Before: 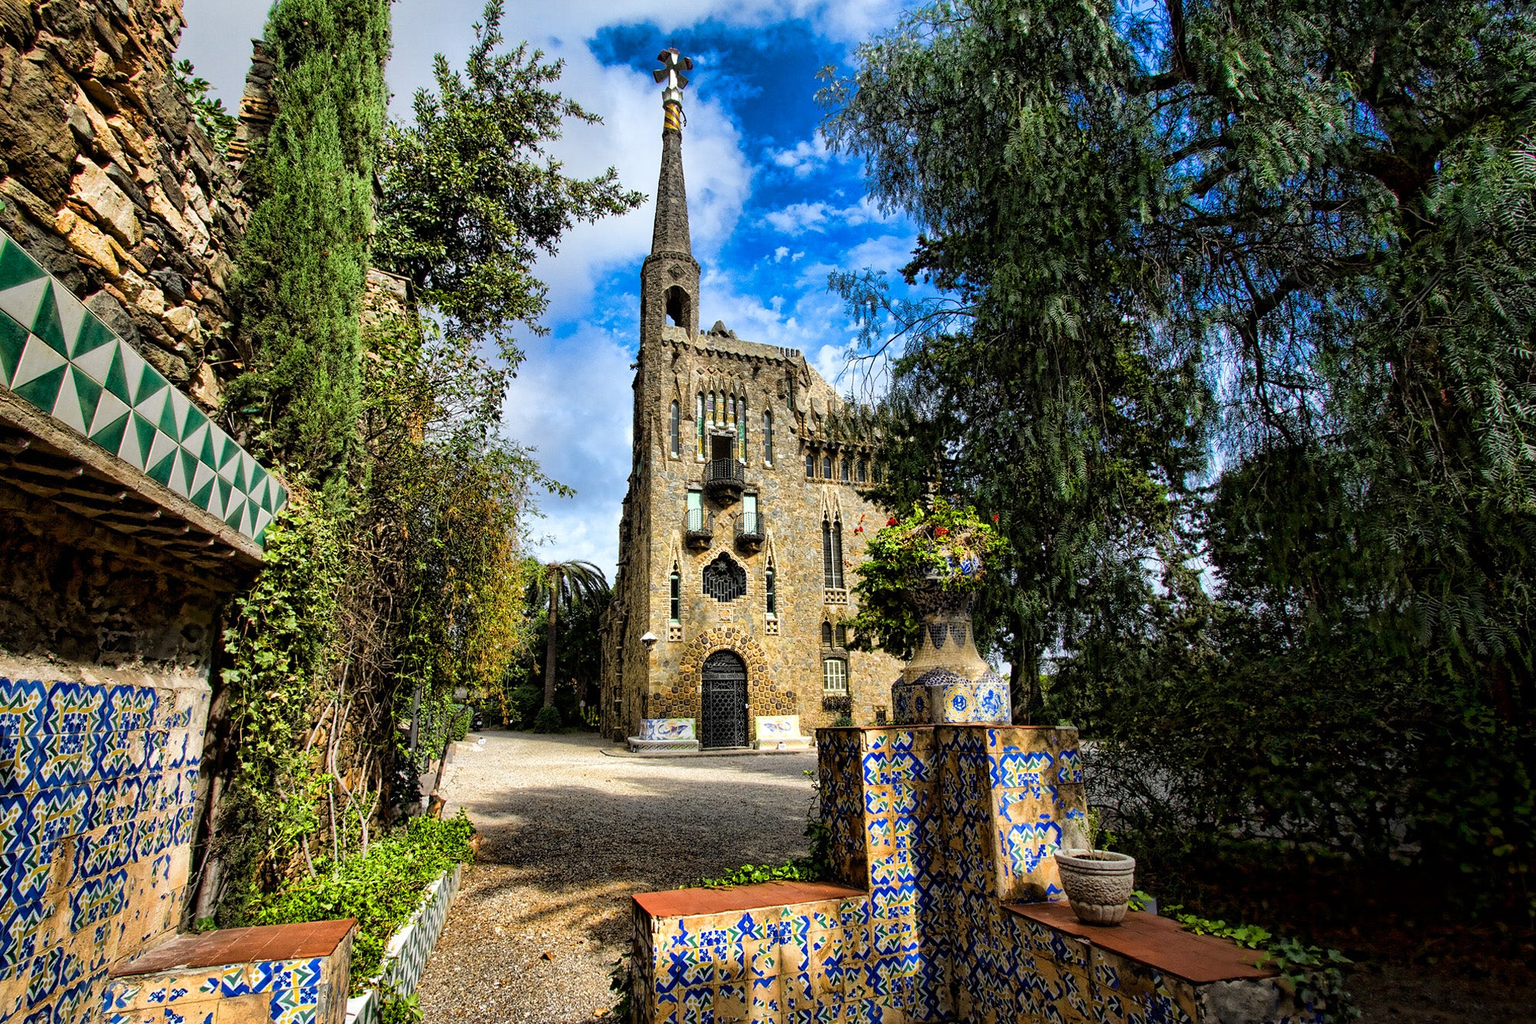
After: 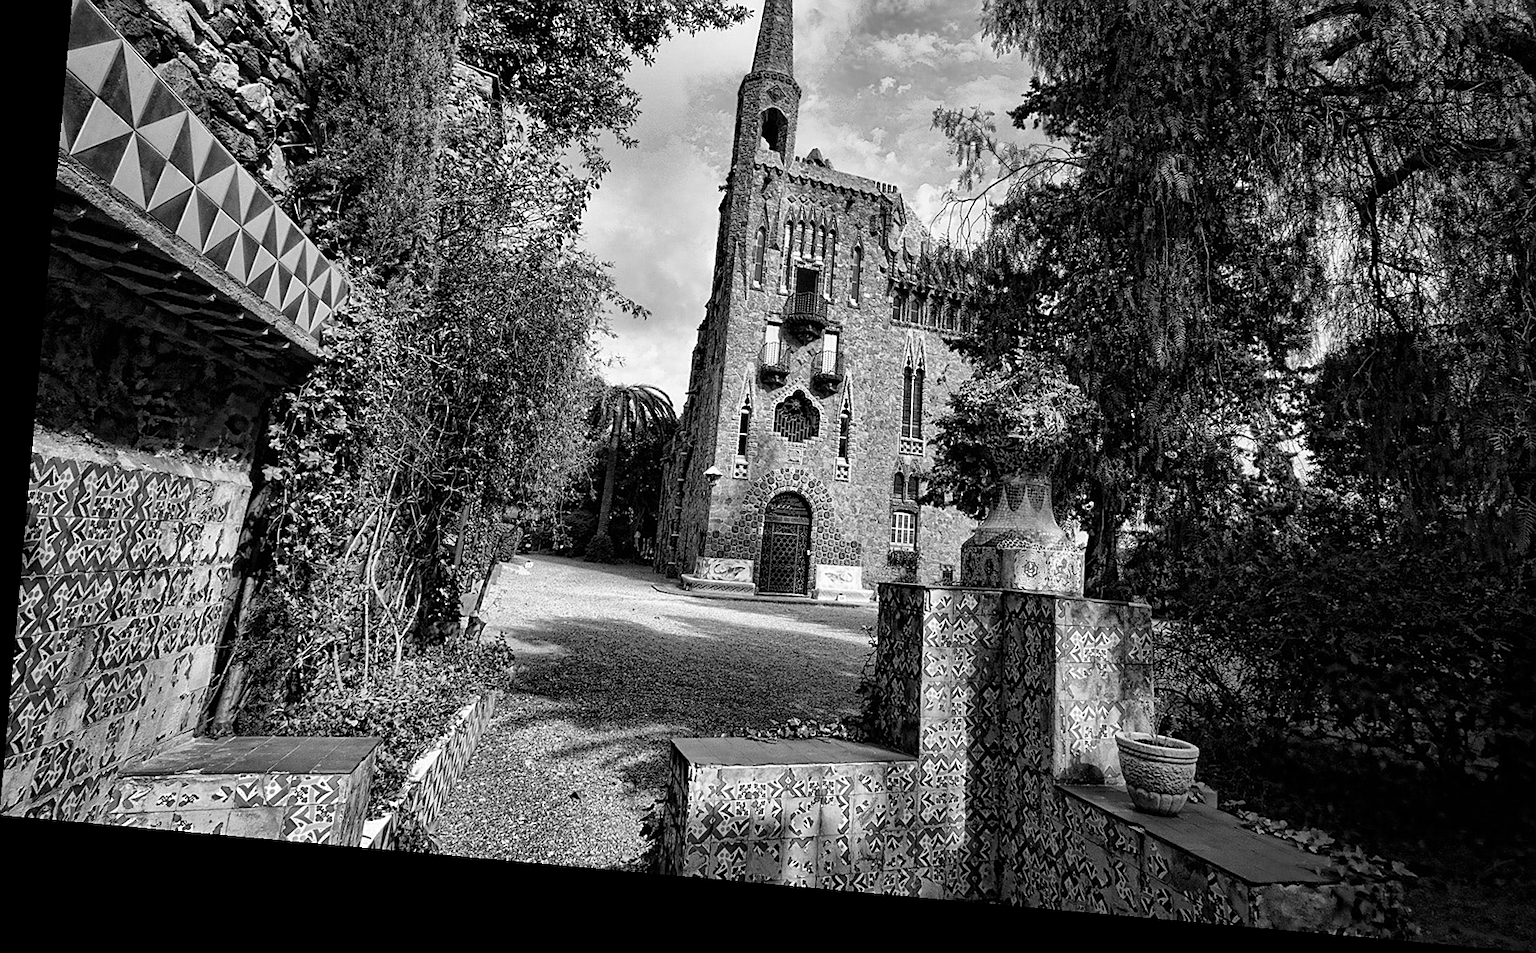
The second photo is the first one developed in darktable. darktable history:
sharpen: on, module defaults
crop: top 20.916%, right 9.437%, bottom 0.316%
exposure: exposure 0.078 EV, compensate highlight preservation false
color calibration: output gray [0.21, 0.42, 0.37, 0], gray › normalize channels true, illuminant same as pipeline (D50), adaptation XYZ, x 0.346, y 0.359, gamut compression 0
rotate and perspective: rotation 5.12°, automatic cropping off
